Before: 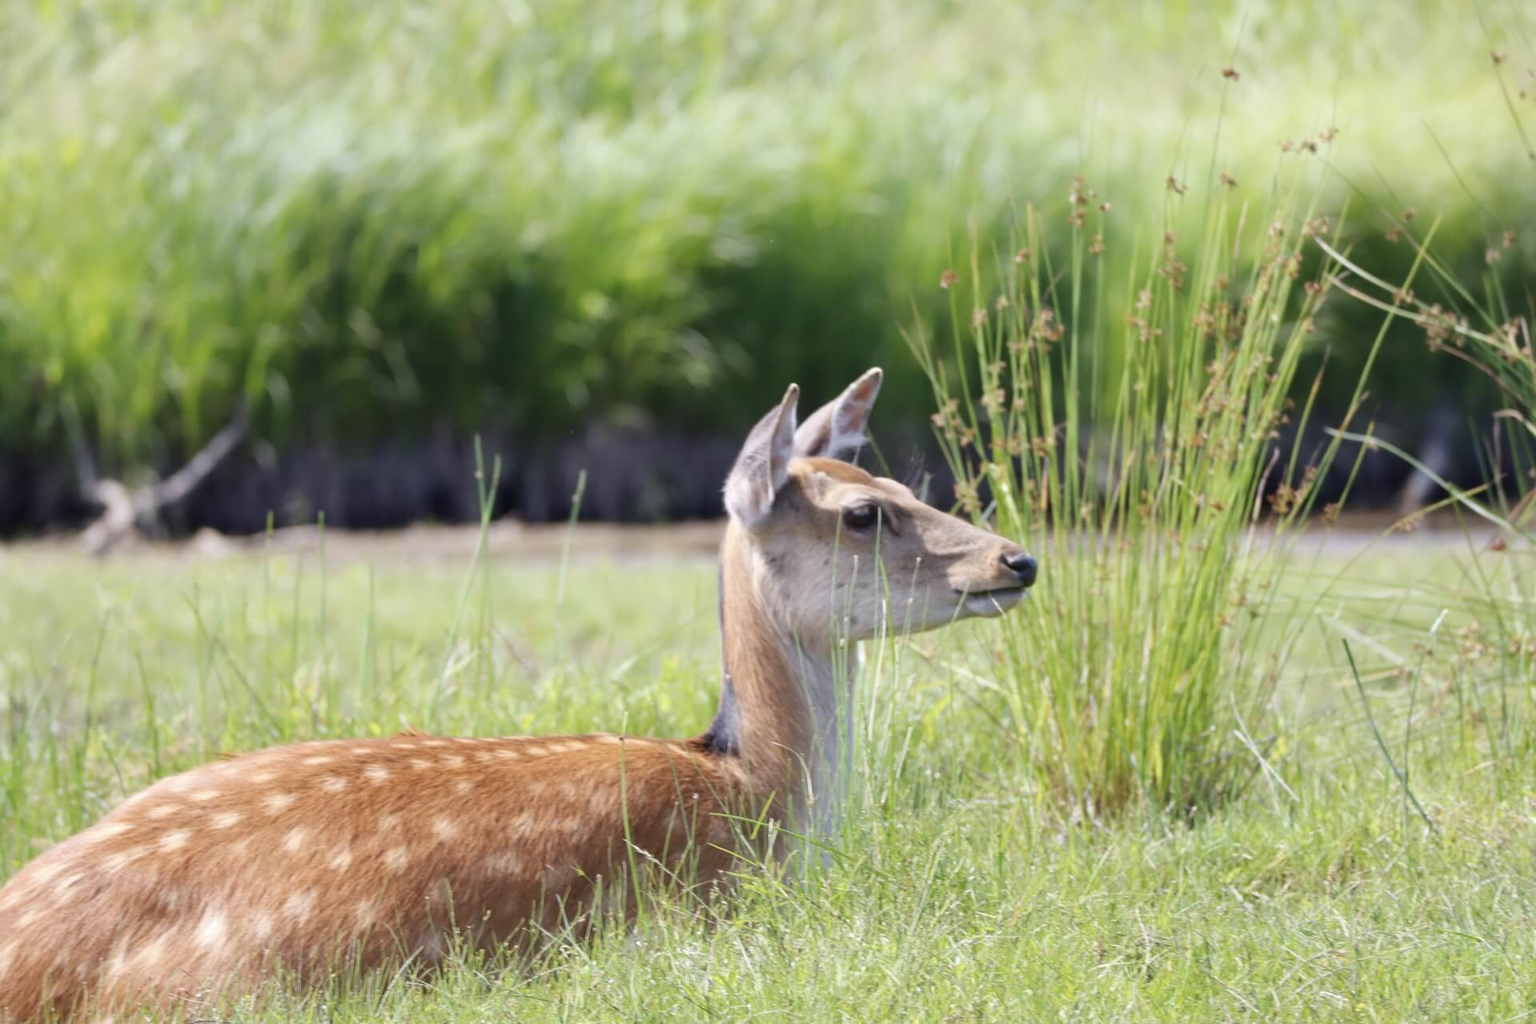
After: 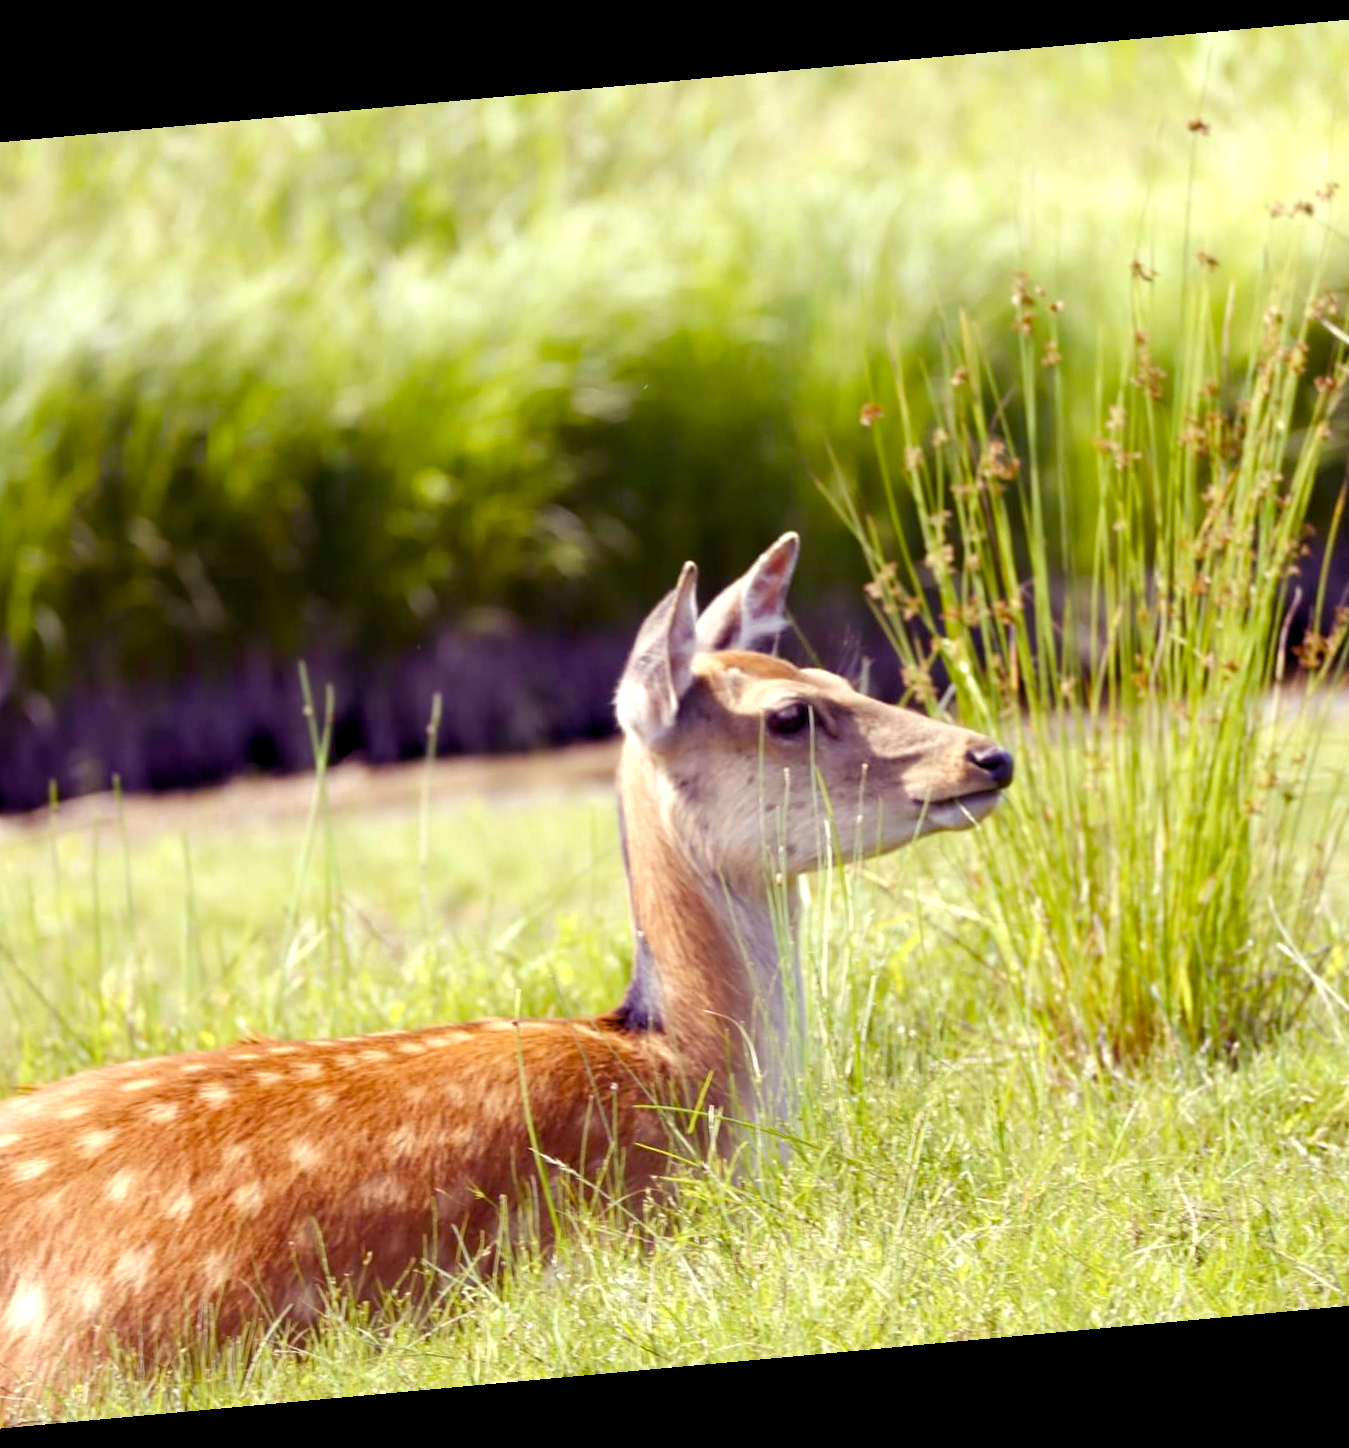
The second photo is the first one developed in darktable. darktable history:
crop: left 16.899%, right 16.556%
color balance rgb: shadows lift › luminance -21.66%, shadows lift › chroma 8.98%, shadows lift › hue 283.37°, power › chroma 1.55%, power › hue 25.59°, highlights gain › luminance 6.08%, highlights gain › chroma 2.55%, highlights gain › hue 90°, global offset › luminance -0.87%, perceptual saturation grading › global saturation 27.49%, perceptual saturation grading › highlights -28.39%, perceptual saturation grading › mid-tones 15.22%, perceptual saturation grading › shadows 33.98%, perceptual brilliance grading › highlights 10%, perceptual brilliance grading › mid-tones 5%
rotate and perspective: rotation -5.2°, automatic cropping off
